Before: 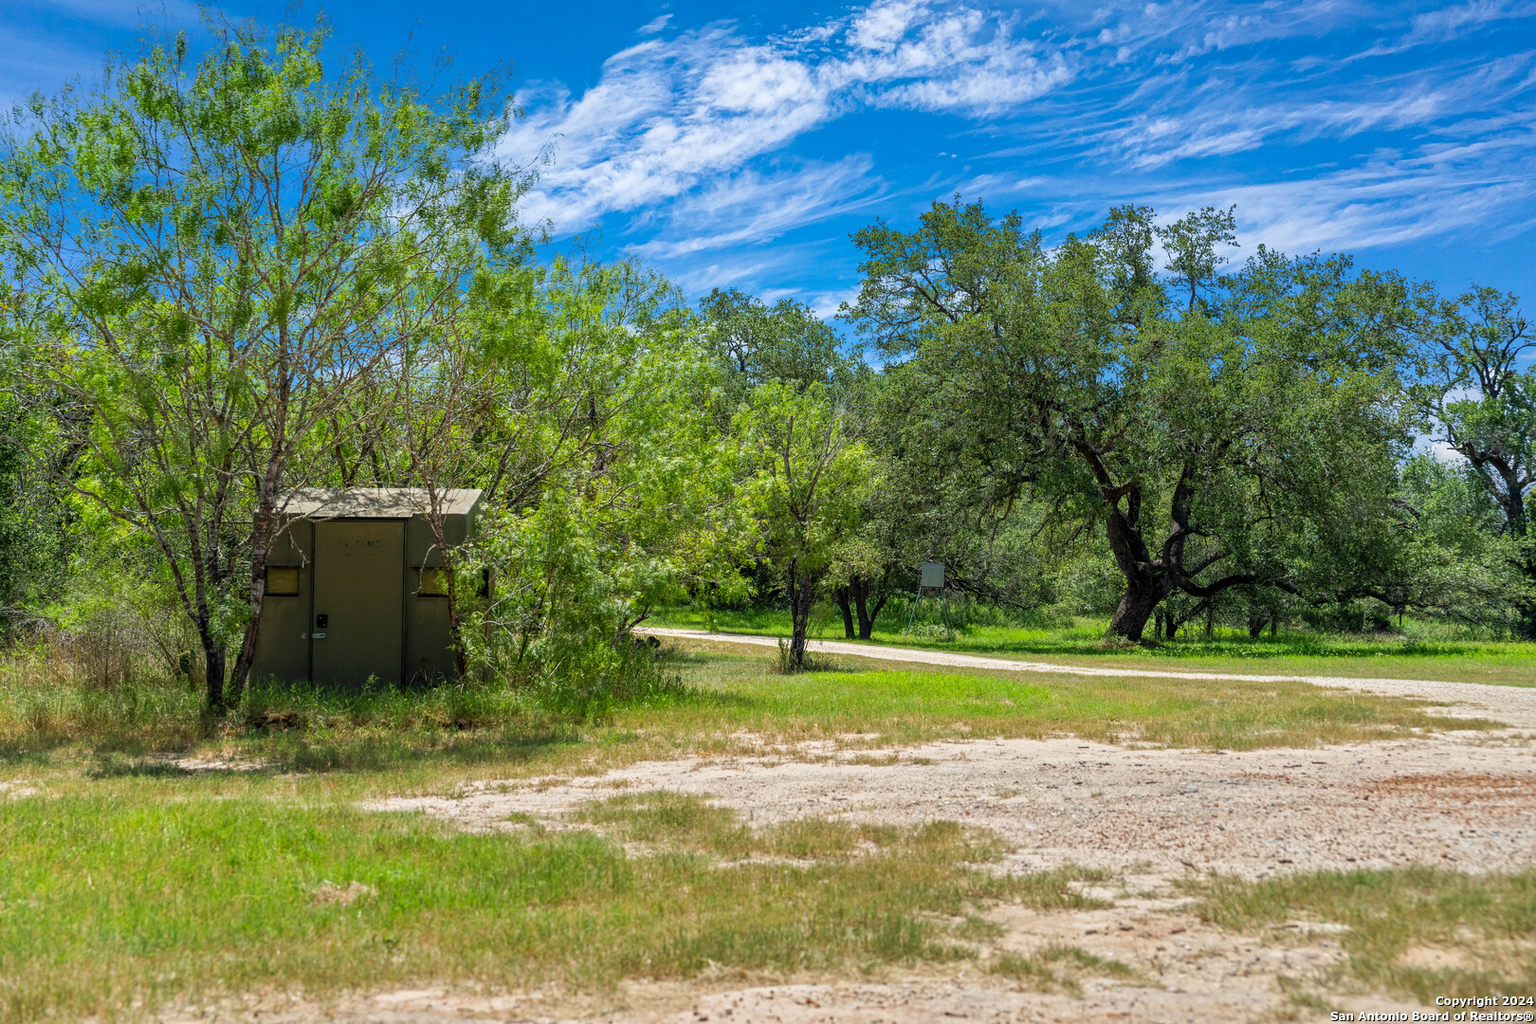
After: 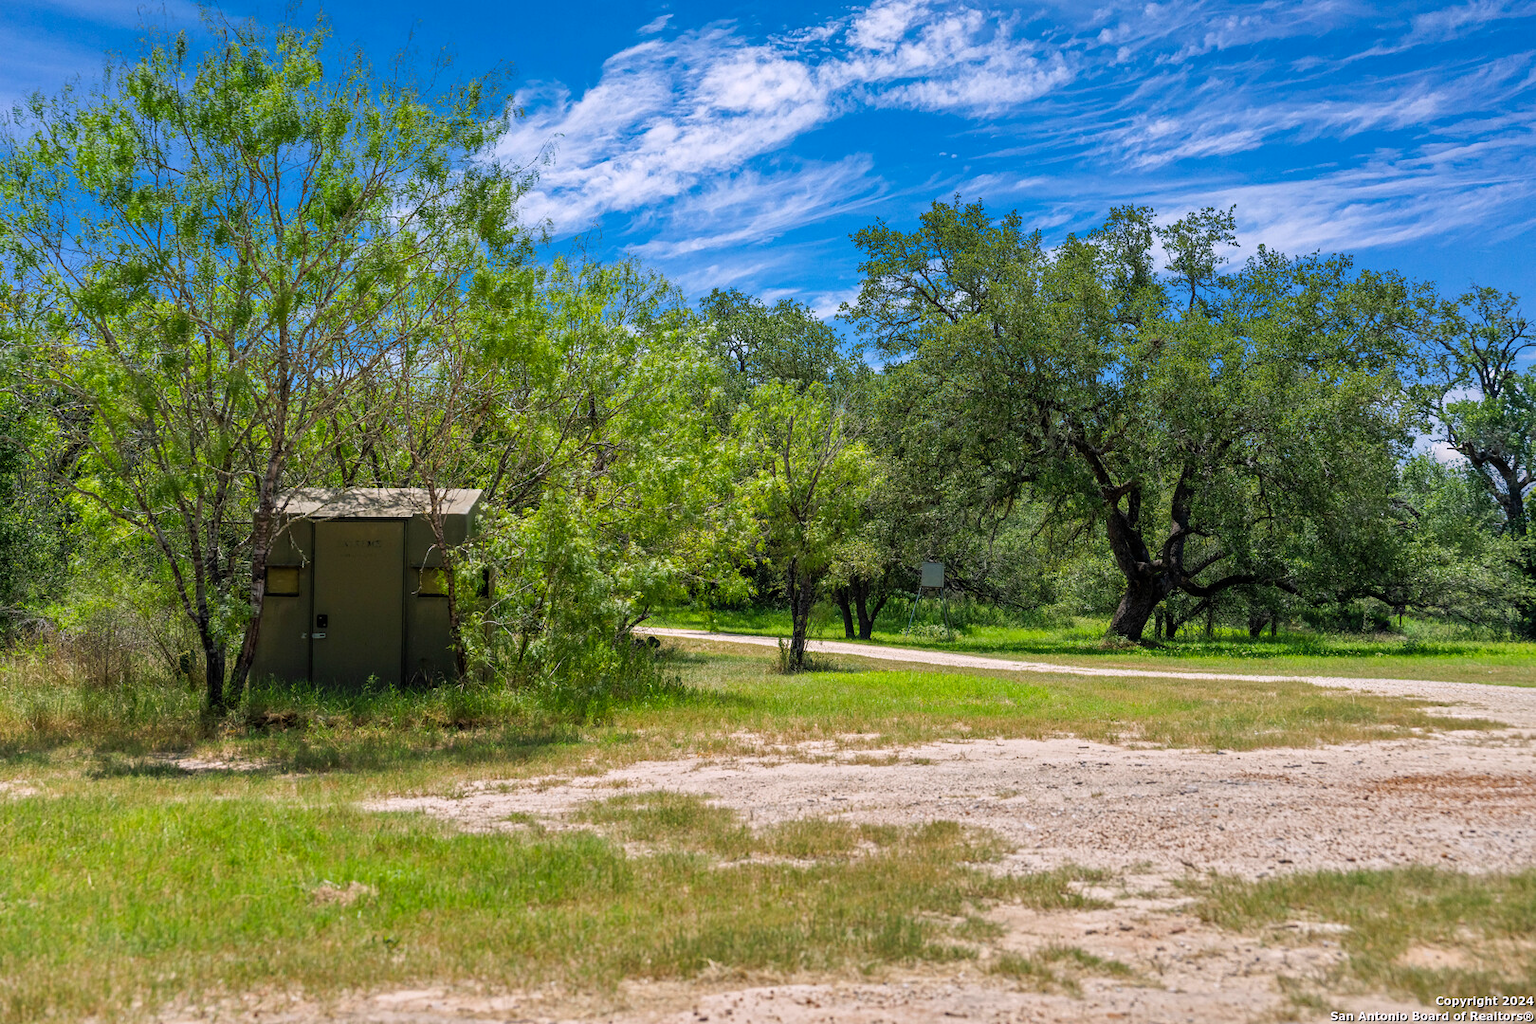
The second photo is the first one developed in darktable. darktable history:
color balance rgb: power › luminance -3.764%, power › hue 143.83°, highlights gain › chroma 1.437%, highlights gain › hue 308.23°, perceptual saturation grading › global saturation -0.022%, perceptual saturation grading › mid-tones 11.065%
